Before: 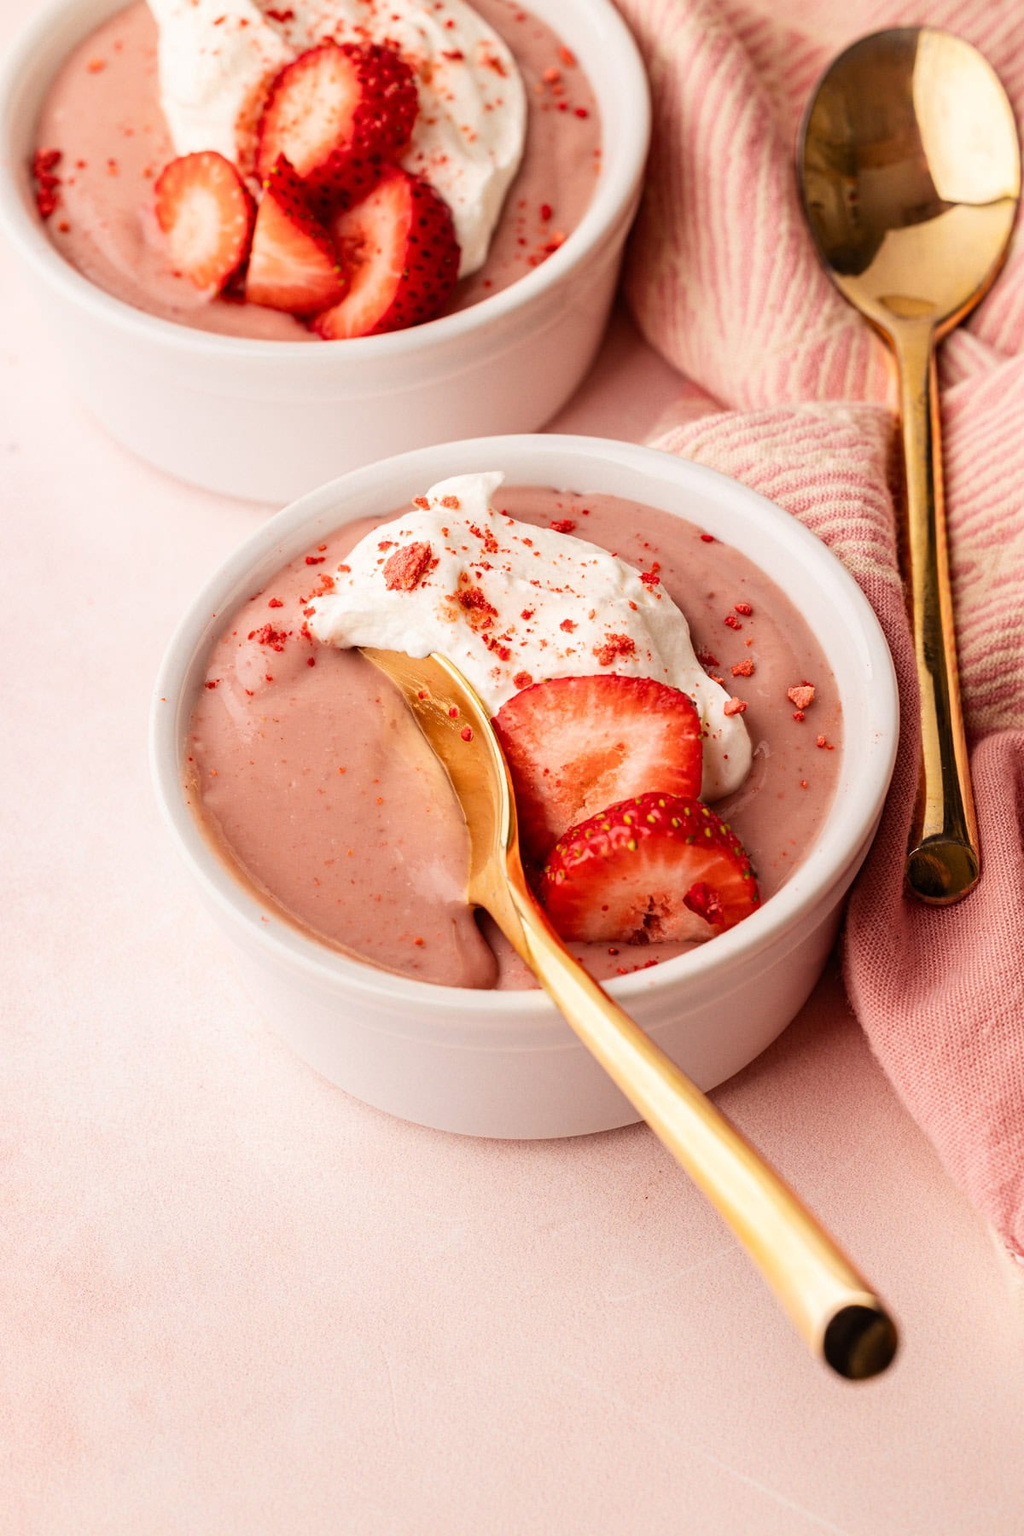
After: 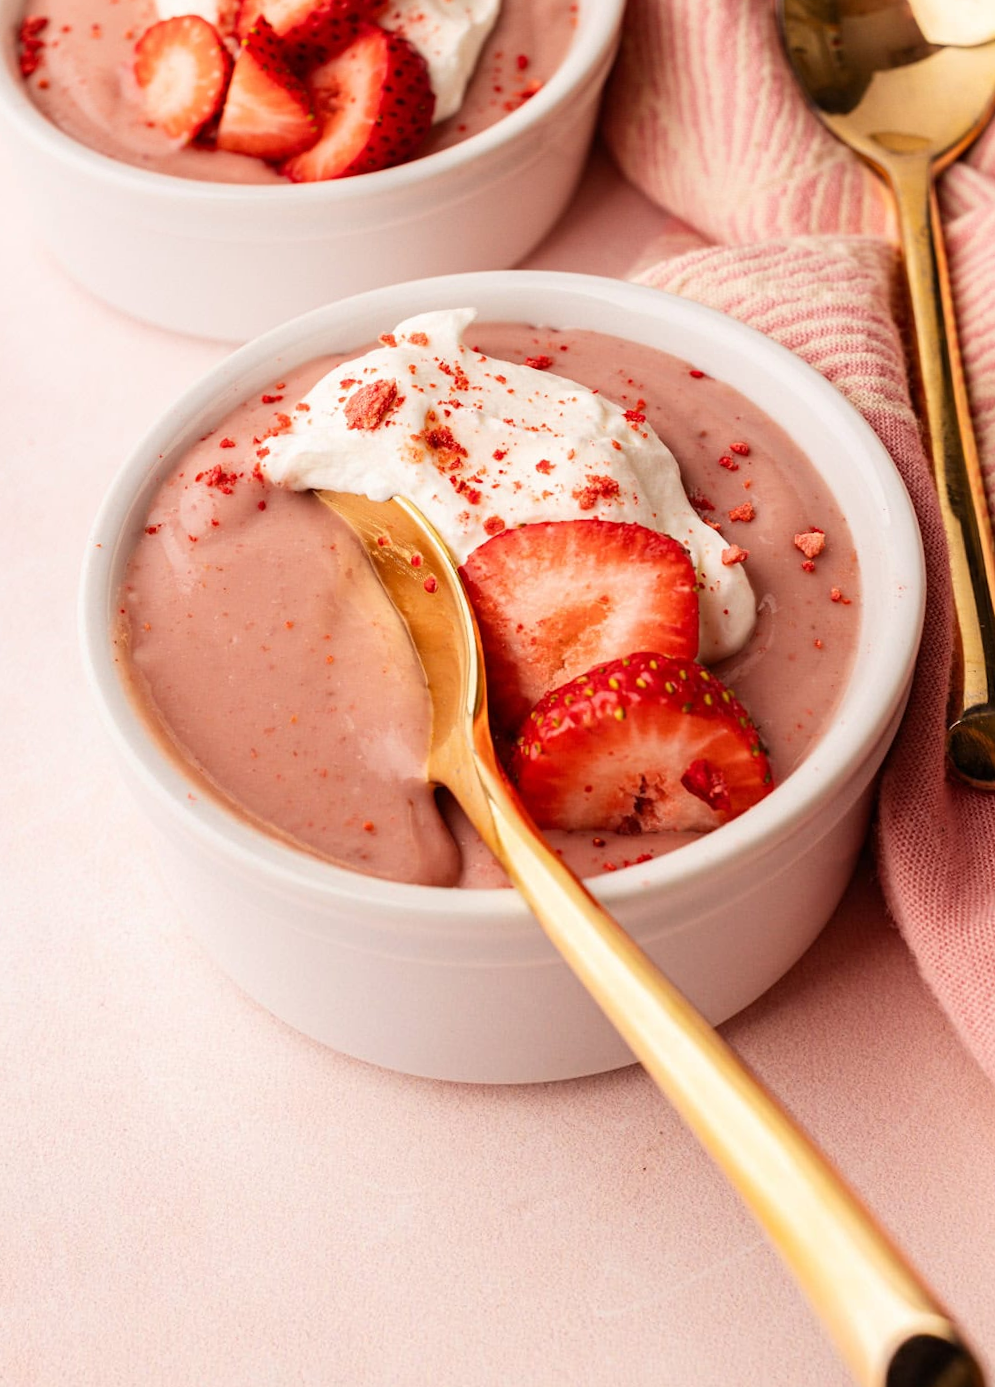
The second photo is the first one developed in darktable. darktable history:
rotate and perspective: rotation 0.72°, lens shift (vertical) -0.352, lens shift (horizontal) -0.051, crop left 0.152, crop right 0.859, crop top 0.019, crop bottom 0.964
crop and rotate: top 5.667%, bottom 14.937%
